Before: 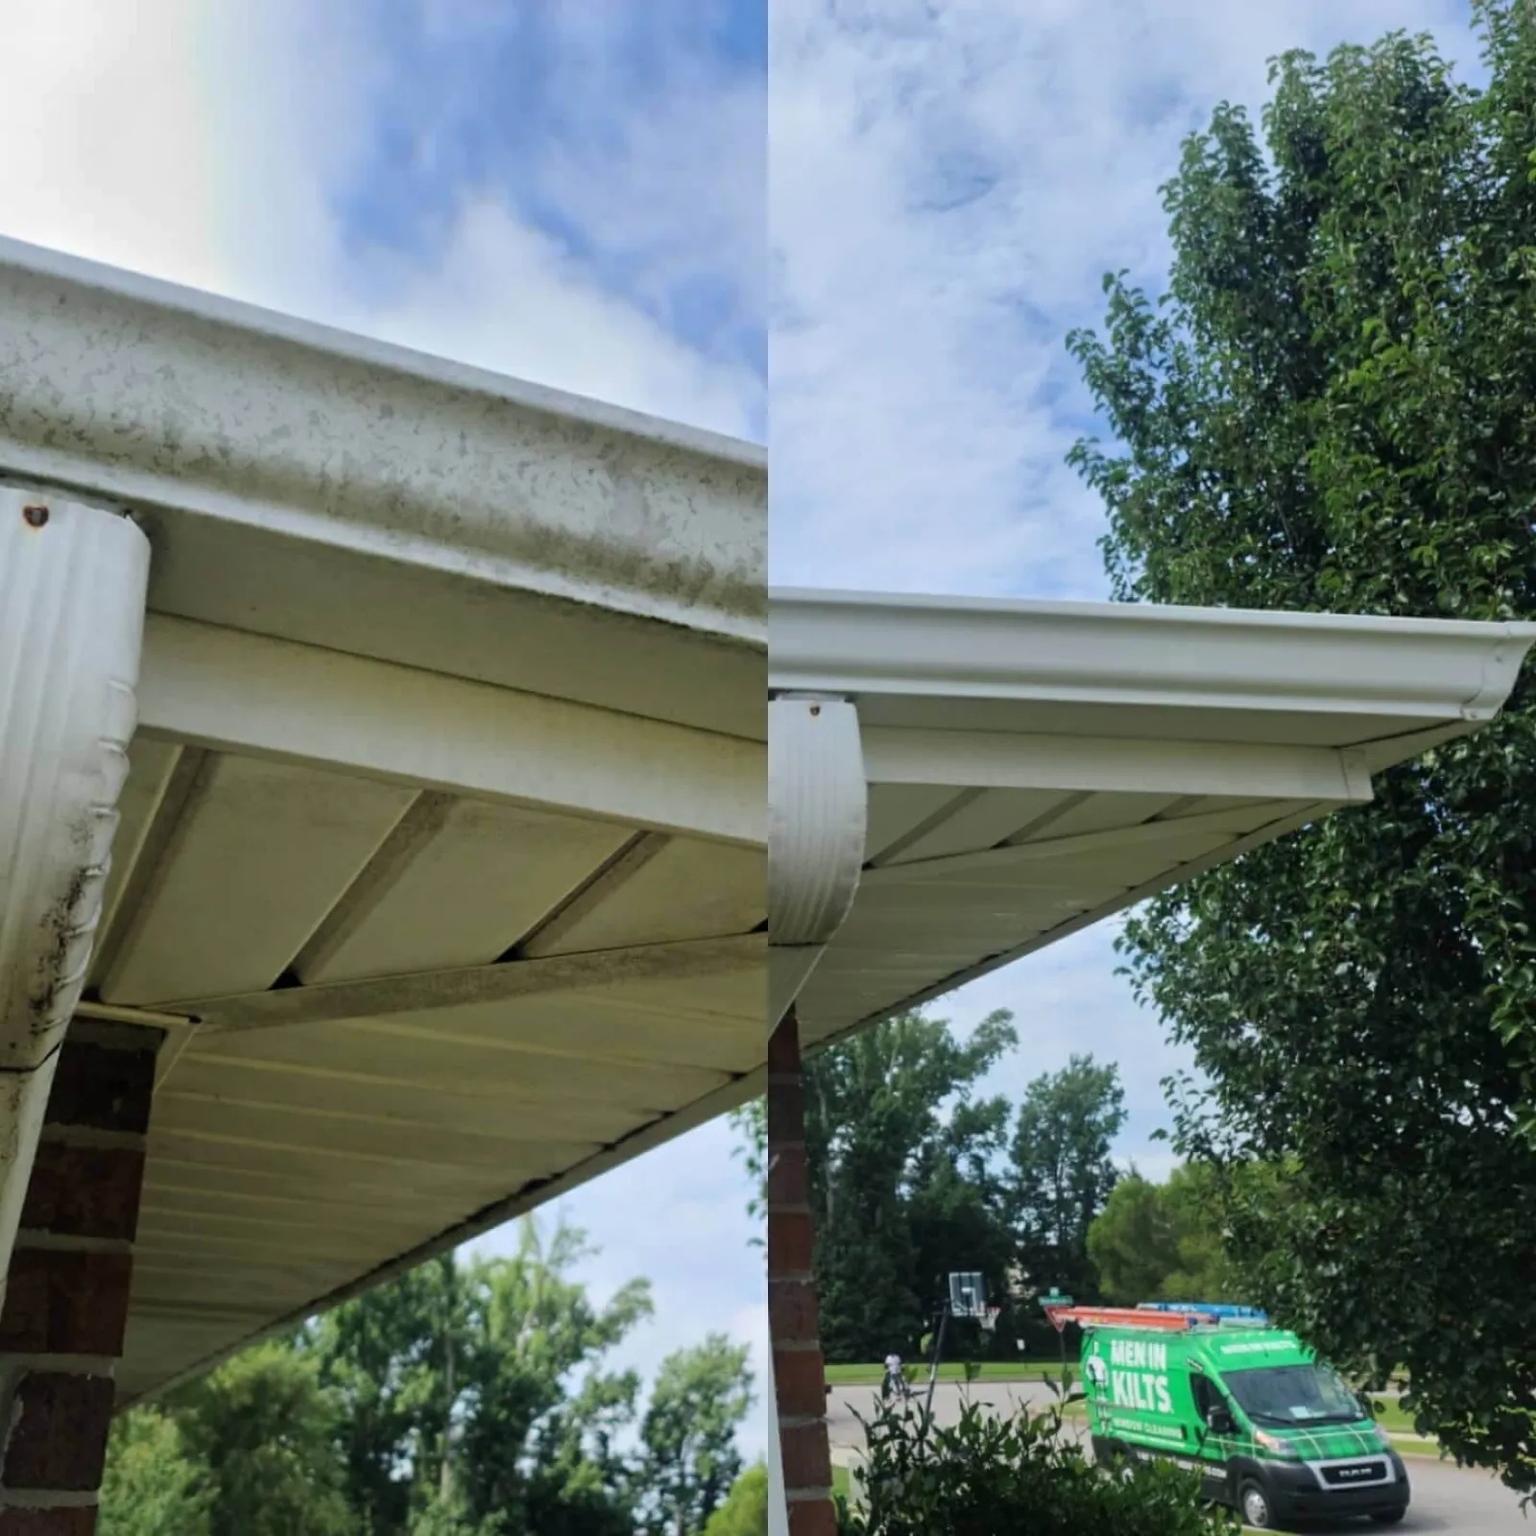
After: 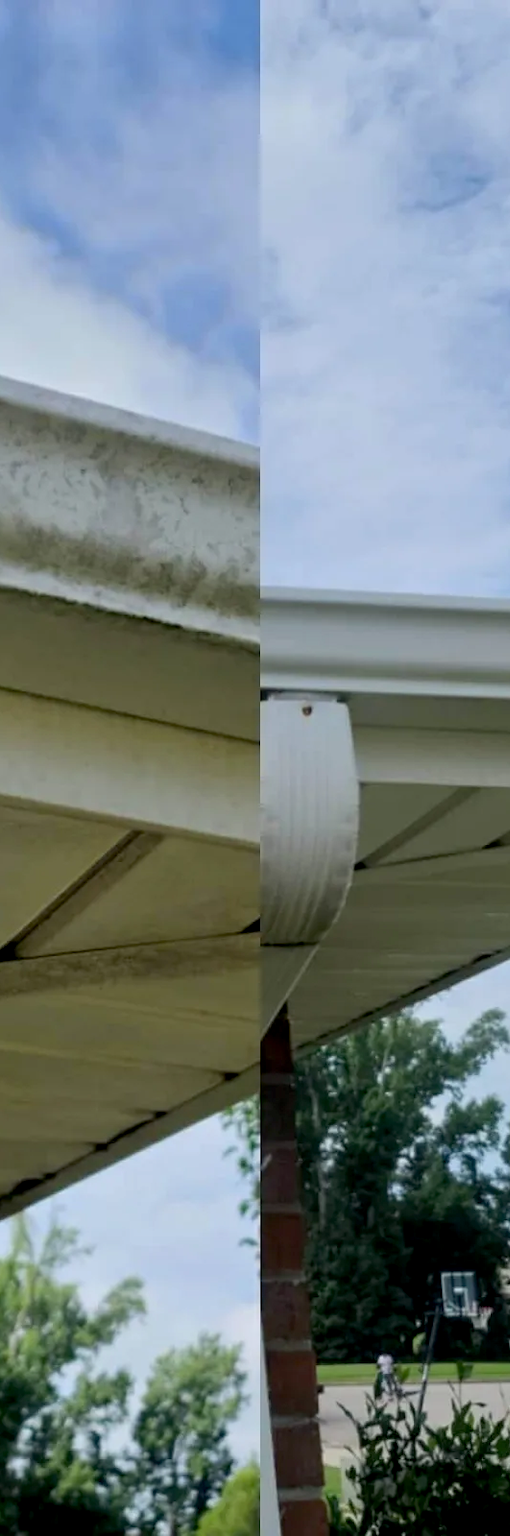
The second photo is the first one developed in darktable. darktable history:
crop: left 33.114%, right 33.575%
exposure: black level correction 0.009, exposure -0.164 EV, compensate highlight preservation false
